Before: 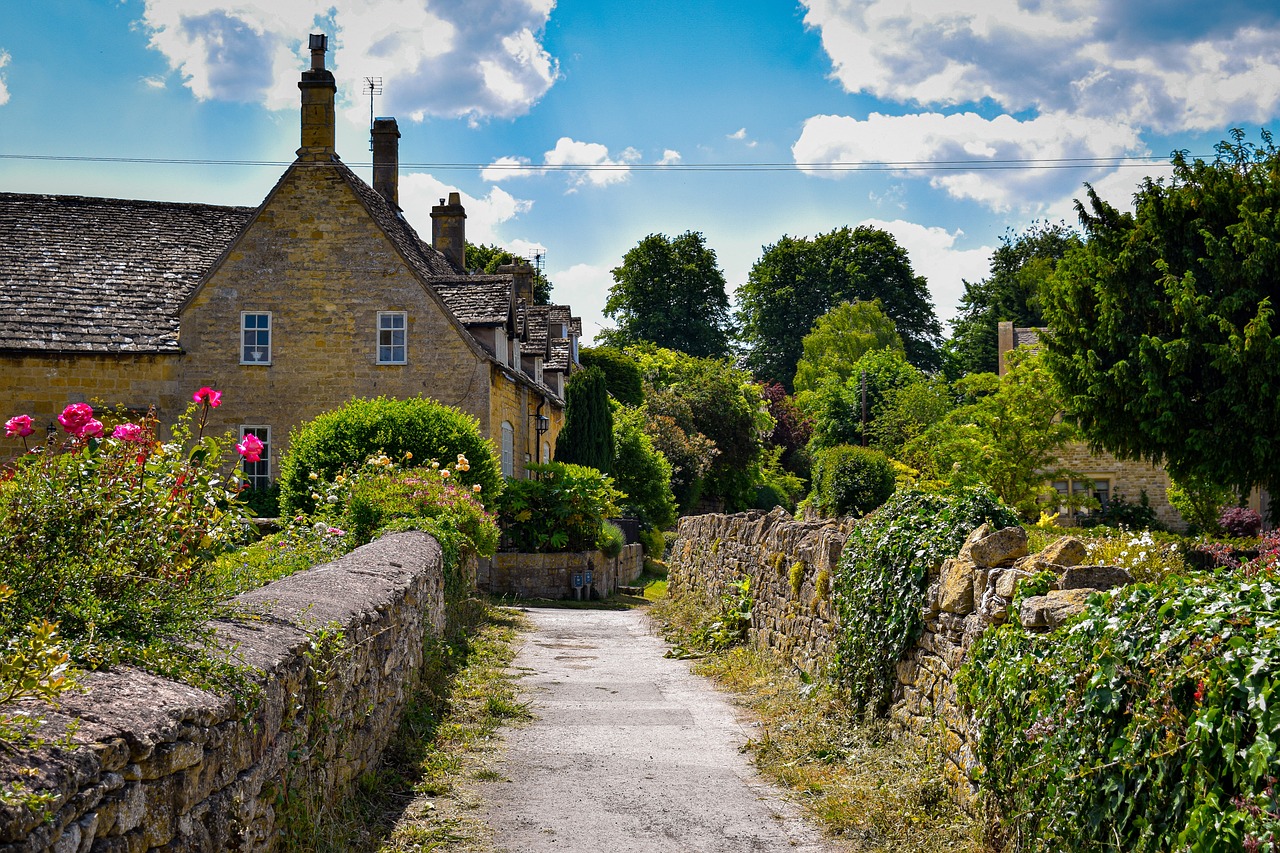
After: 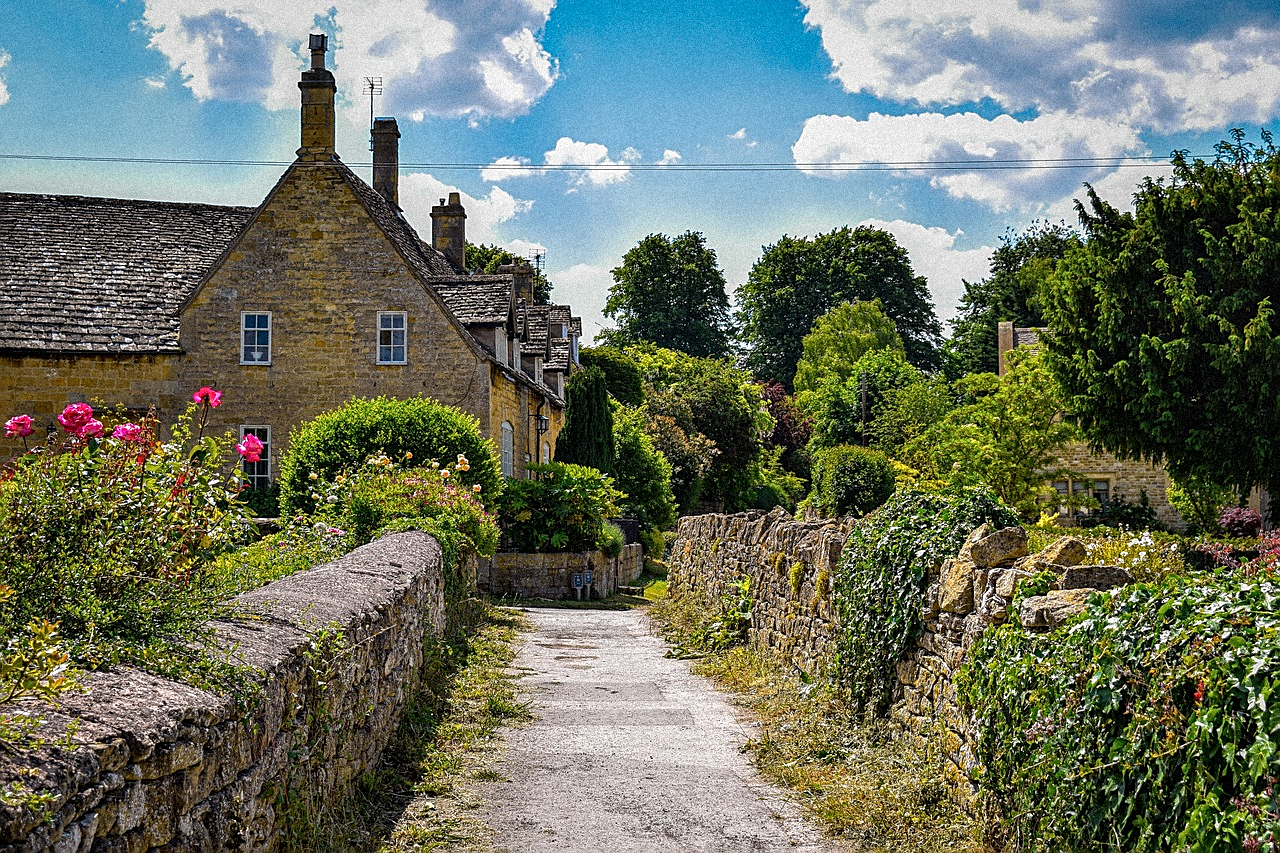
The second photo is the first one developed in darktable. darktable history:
sharpen: on, module defaults
local contrast: detail 130%
grain: coarseness 9.38 ISO, strength 34.99%, mid-tones bias 0%
